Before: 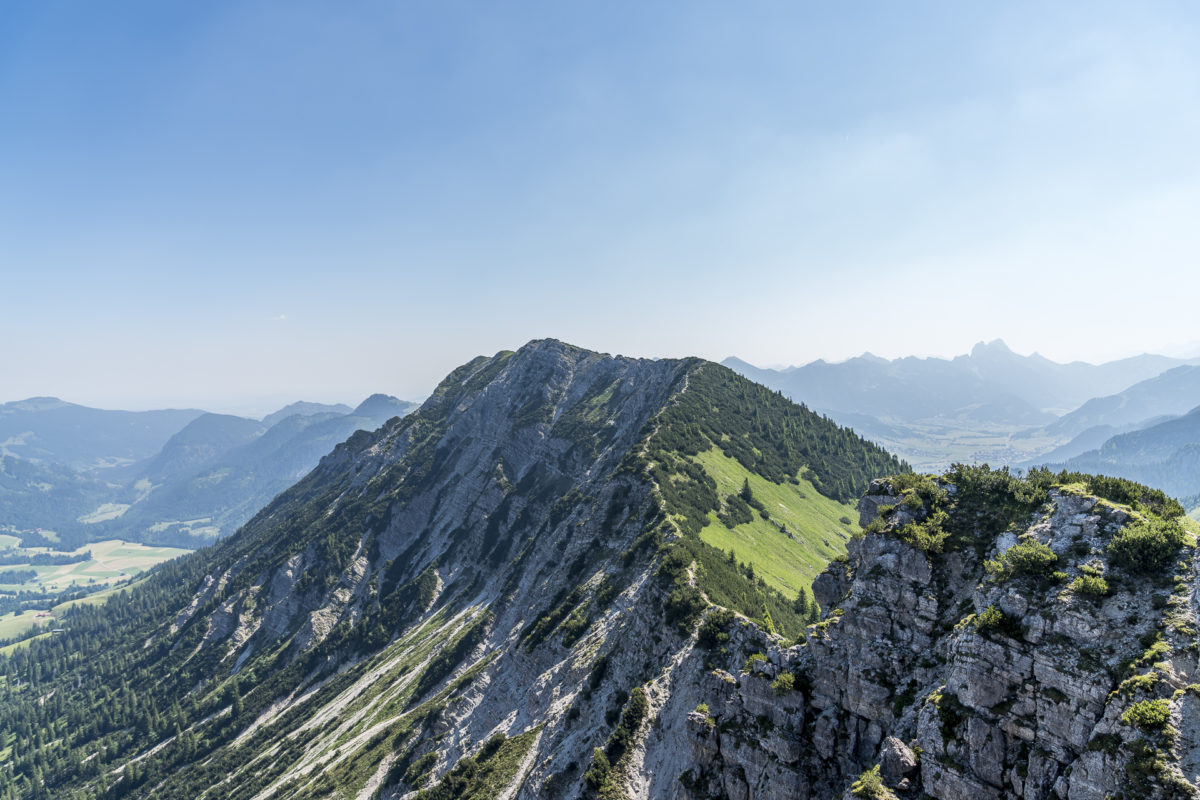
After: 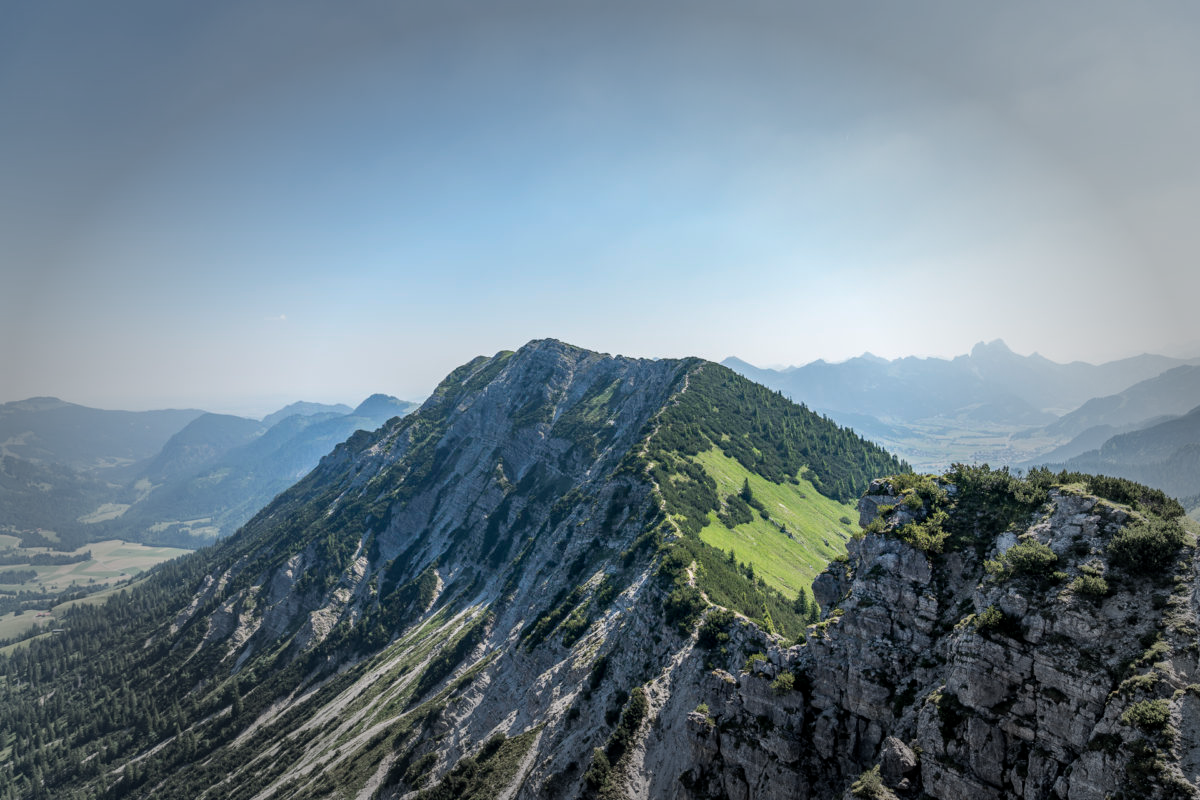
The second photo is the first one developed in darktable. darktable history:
vignetting: fall-off start 48.41%, automatic ratio true, width/height ratio 1.29, unbound false
